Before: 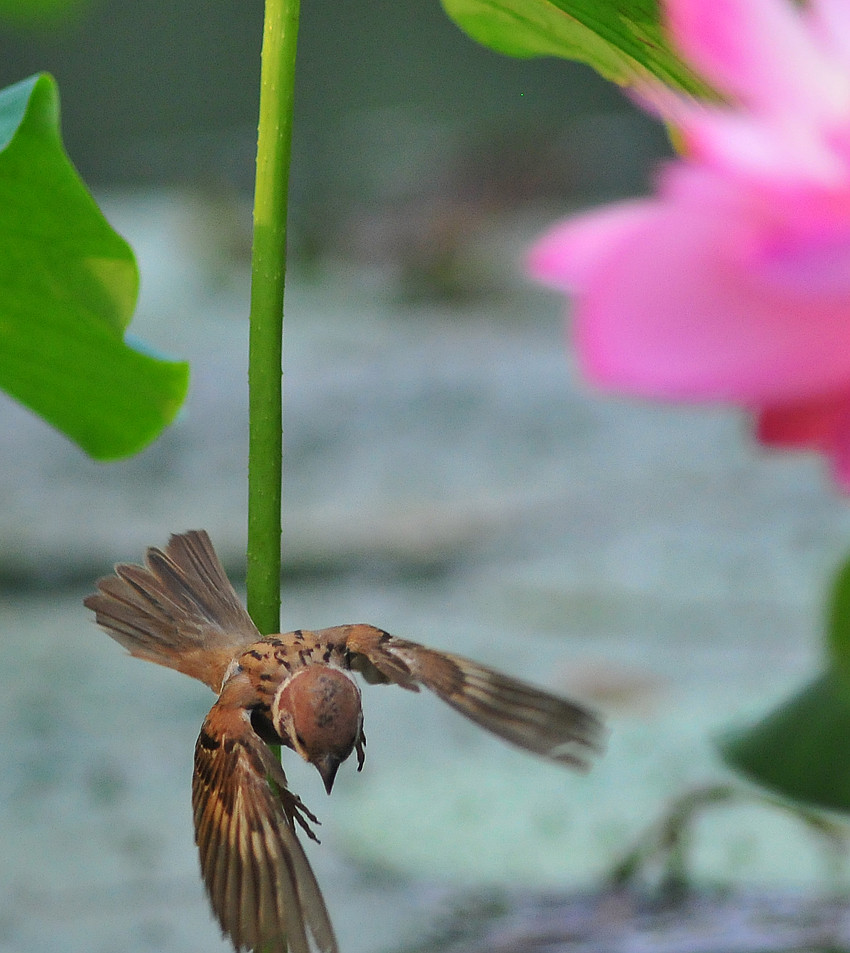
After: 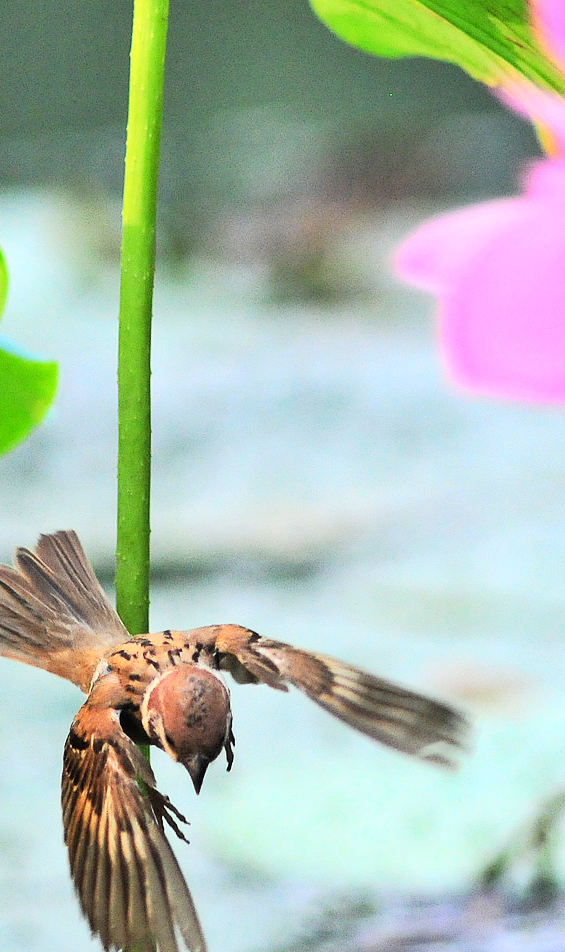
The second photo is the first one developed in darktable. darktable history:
crop and rotate: left 15.619%, right 17.8%
base curve: curves: ch0 [(0, 0) (0.007, 0.004) (0.027, 0.03) (0.046, 0.07) (0.207, 0.54) (0.442, 0.872) (0.673, 0.972) (1, 1)]
exposure: compensate highlight preservation false
